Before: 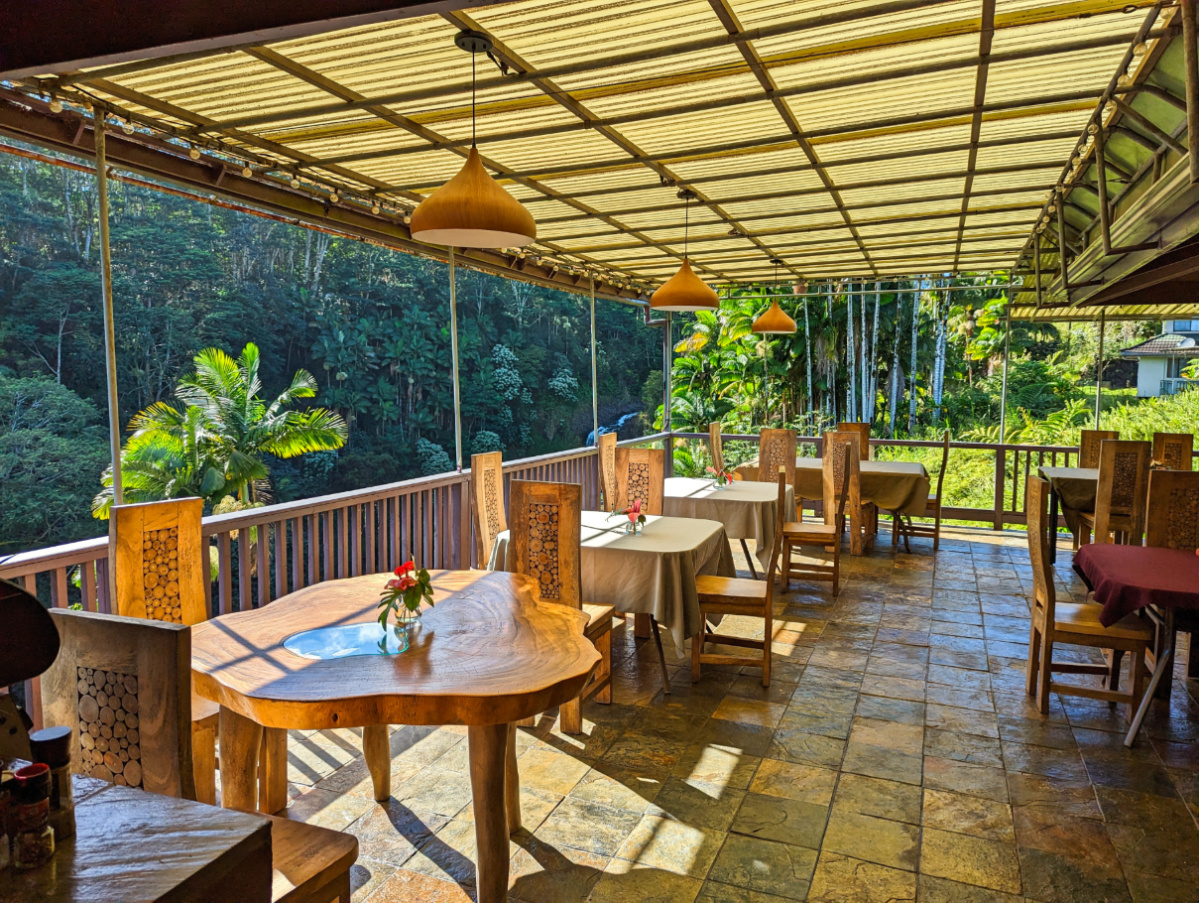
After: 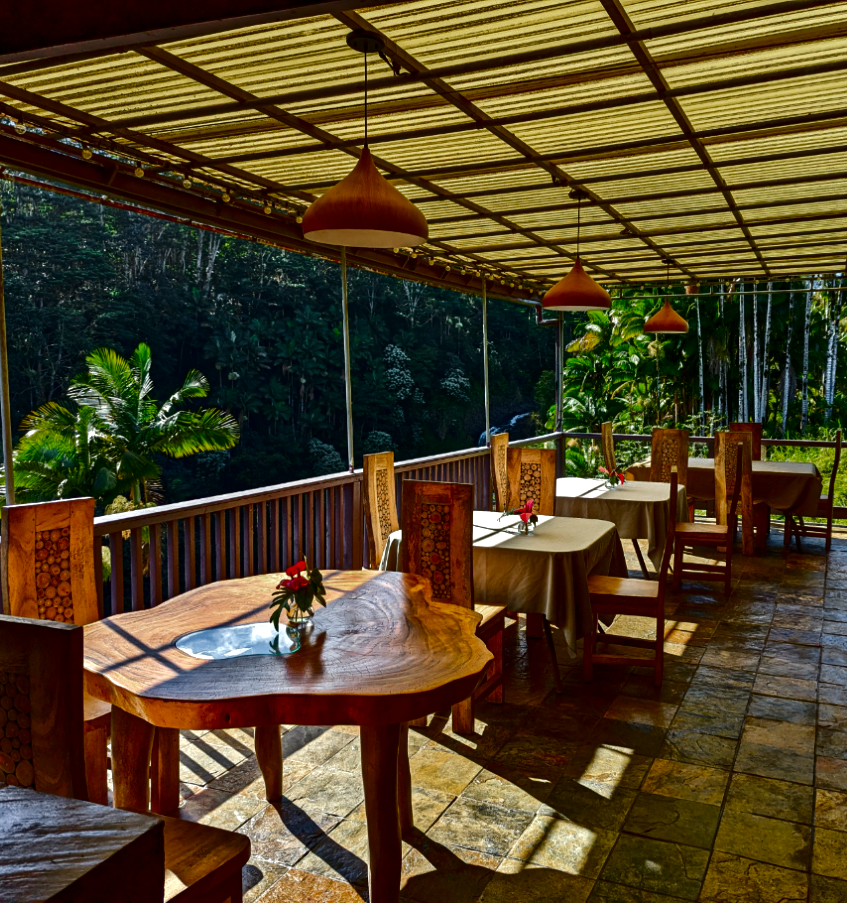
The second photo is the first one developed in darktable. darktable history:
crop and rotate: left 9.026%, right 20.325%
color zones: curves: ch0 [(0, 0.48) (0.209, 0.398) (0.305, 0.332) (0.429, 0.493) (0.571, 0.5) (0.714, 0.5) (0.857, 0.5) (1, 0.48)]; ch1 [(0, 0.633) (0.143, 0.586) (0.286, 0.489) (0.429, 0.448) (0.571, 0.31) (0.714, 0.335) (0.857, 0.492) (1, 0.633)]; ch2 [(0, 0.448) (0.143, 0.498) (0.286, 0.5) (0.429, 0.5) (0.571, 0.5) (0.714, 0.5) (0.857, 0.5) (1, 0.448)]
contrast brightness saturation: brightness -0.528
tone equalizer: -8 EV -0.451 EV, -7 EV -0.362 EV, -6 EV -0.342 EV, -5 EV -0.254 EV, -3 EV 0.22 EV, -2 EV 0.335 EV, -1 EV 0.364 EV, +0 EV 0.446 EV, edges refinement/feathering 500, mask exposure compensation -1.57 EV, preserve details no
